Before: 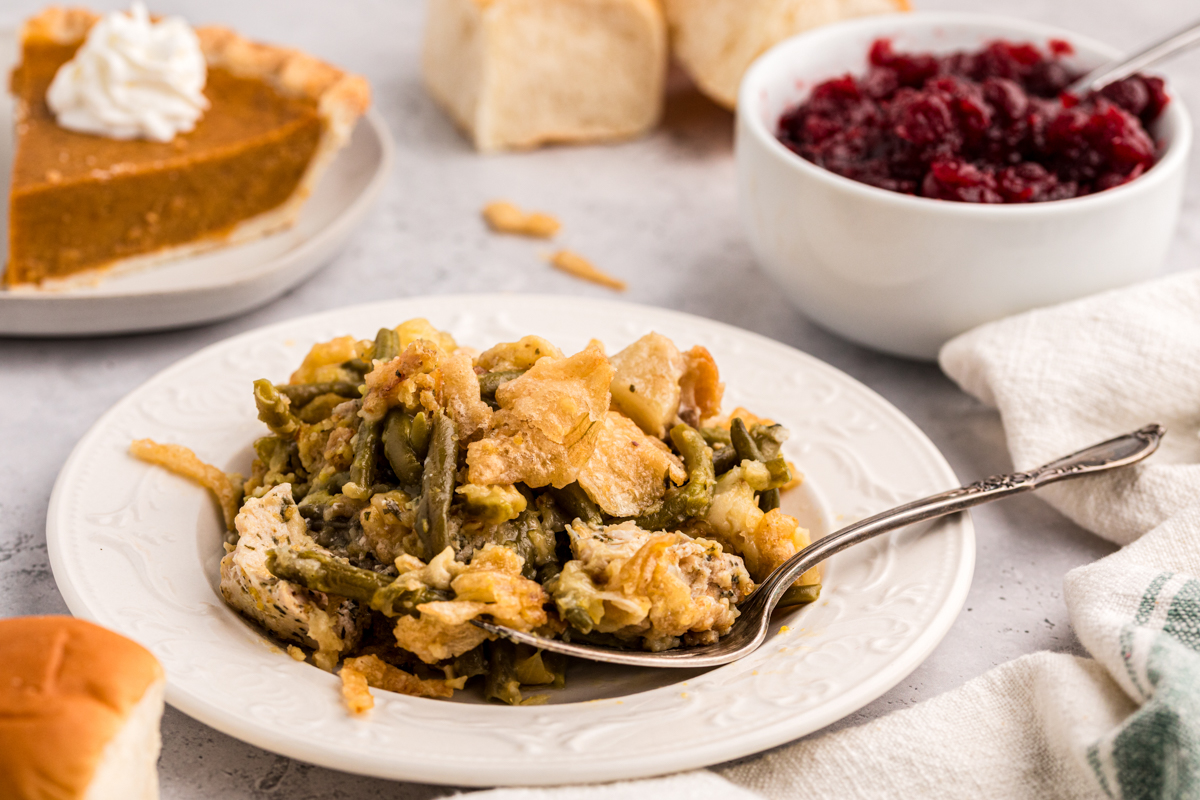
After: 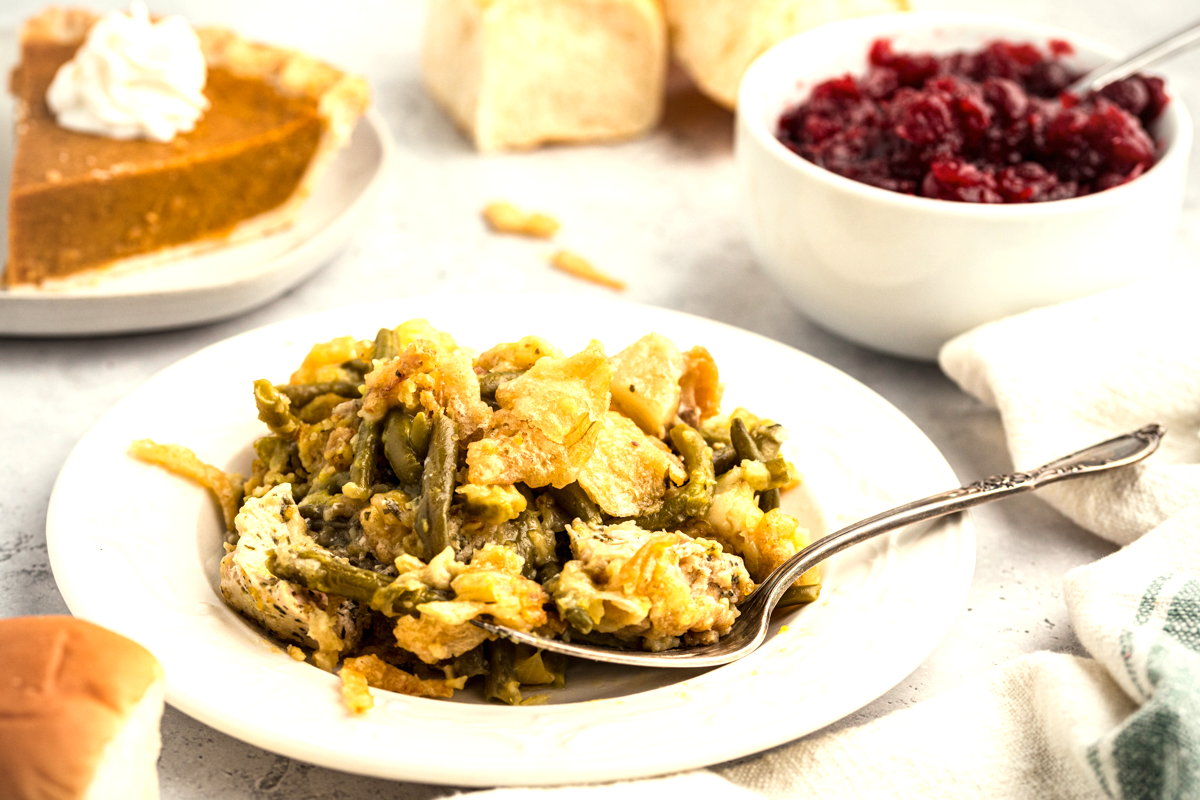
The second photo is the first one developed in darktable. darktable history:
color correction: highlights a* -4.28, highlights b* 6.53
vignetting: fall-off radius 81.94%
exposure: black level correction 0, exposure 0.7 EV, compensate exposure bias true, compensate highlight preservation false
